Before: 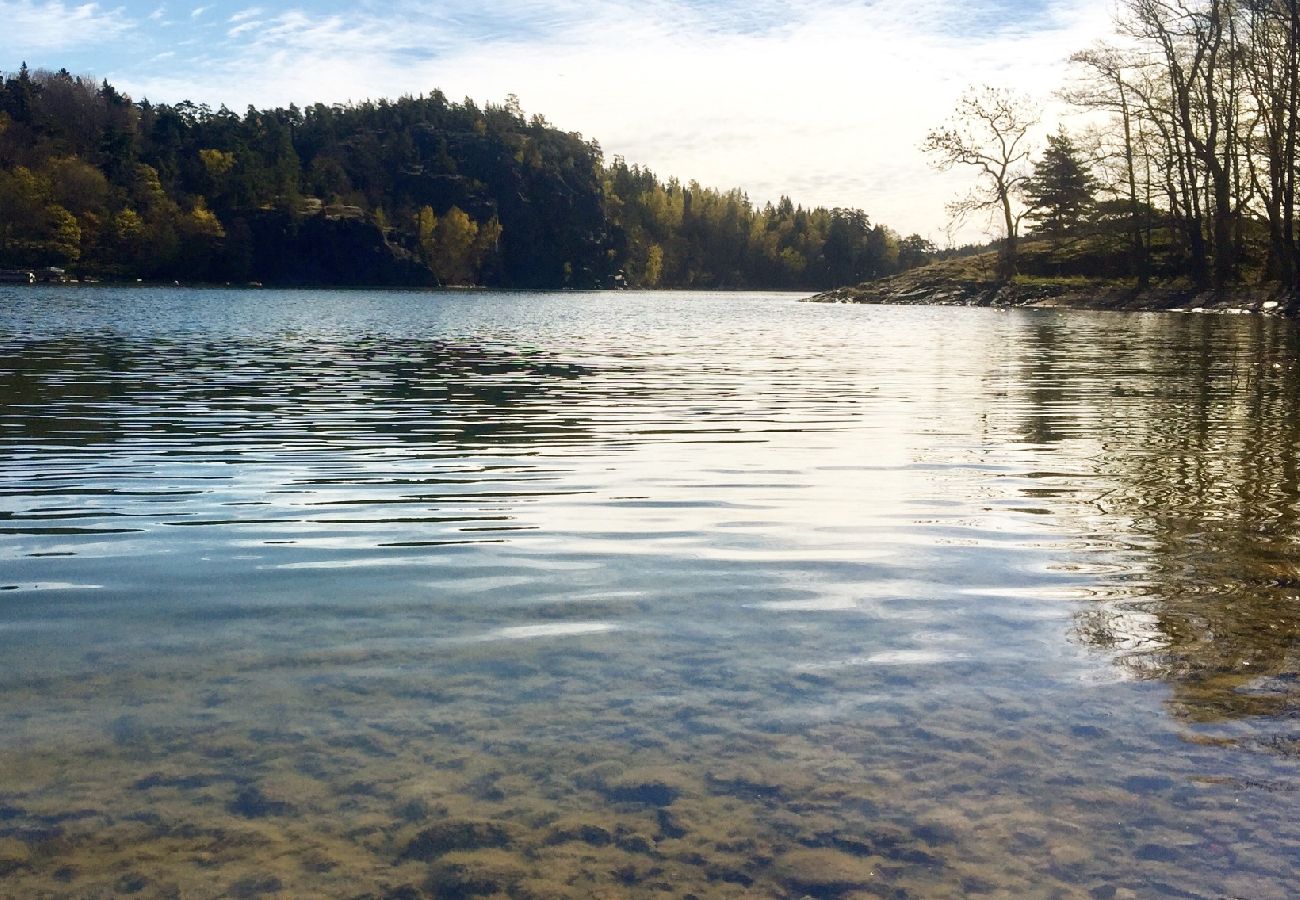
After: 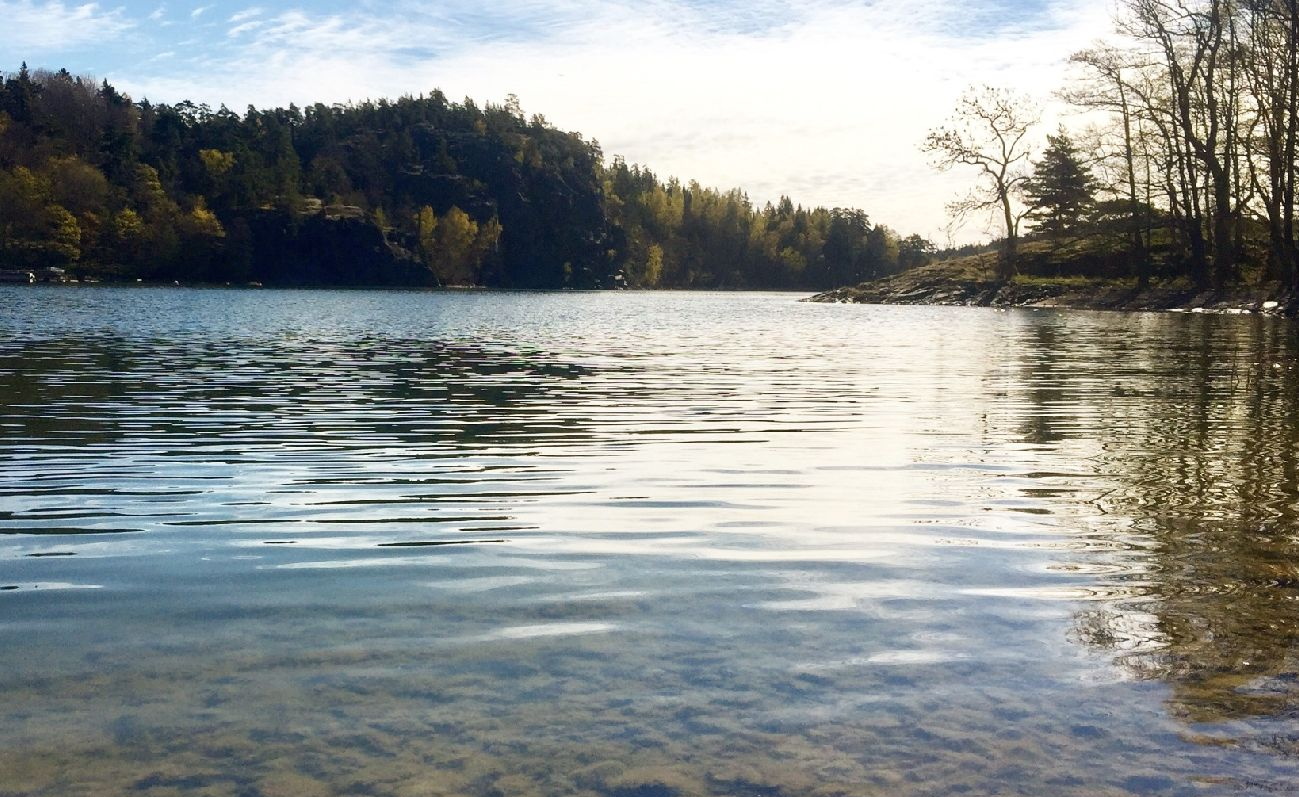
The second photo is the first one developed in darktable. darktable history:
crop and rotate: top 0%, bottom 11.417%
